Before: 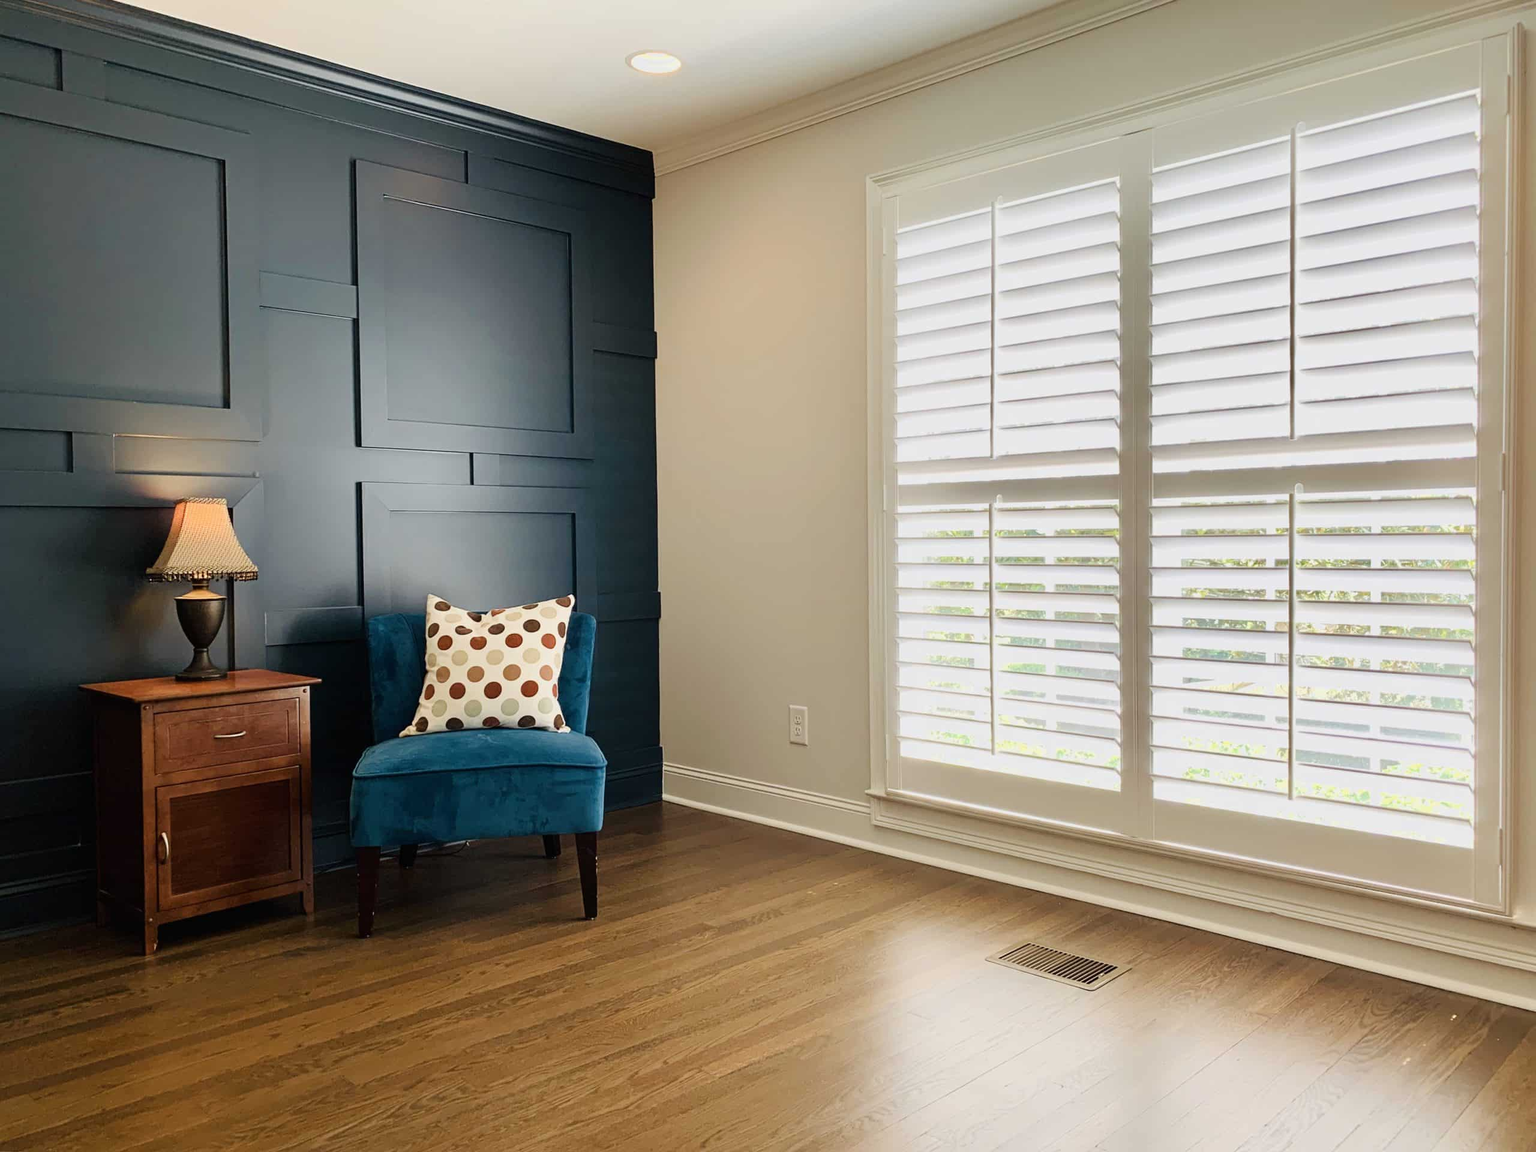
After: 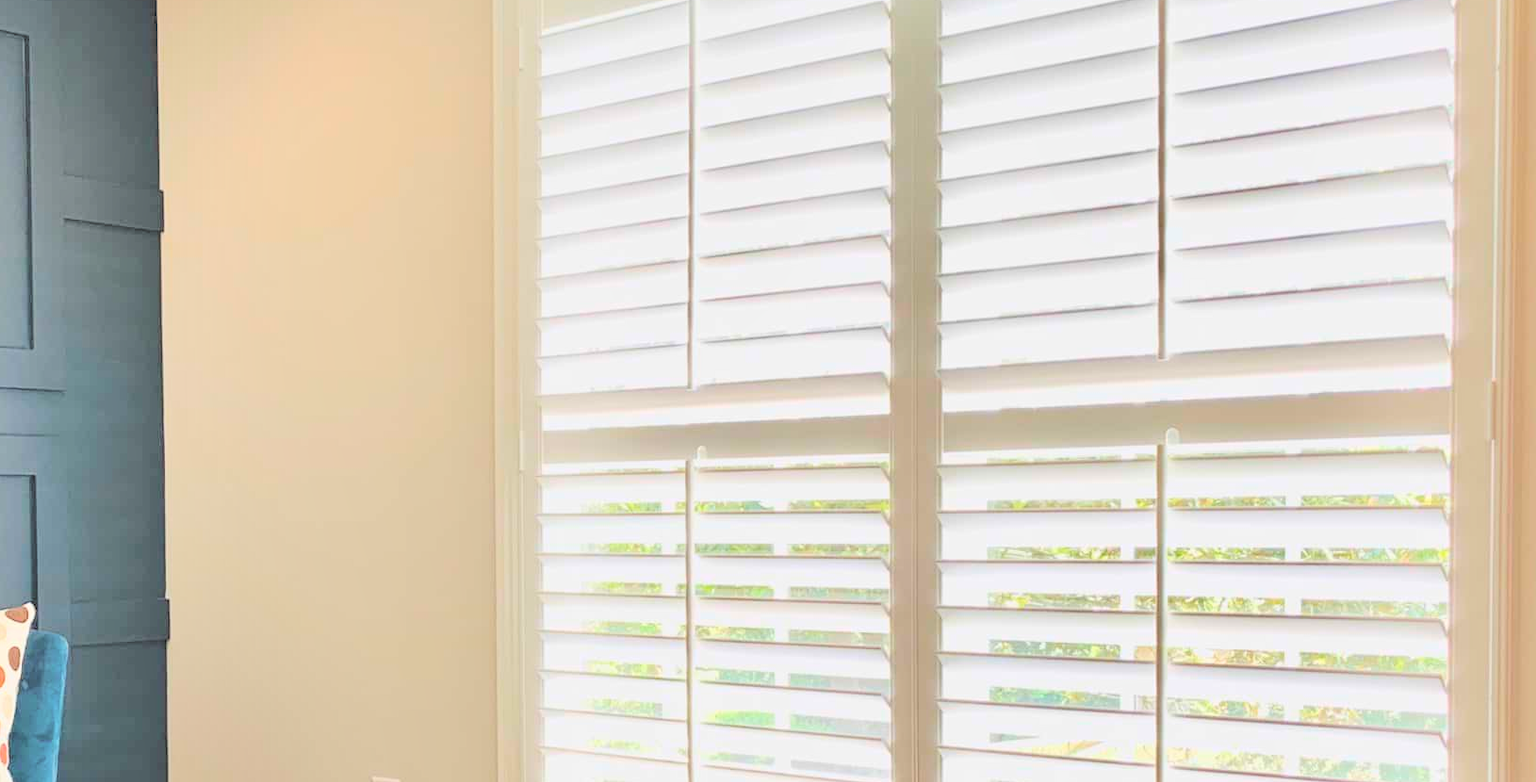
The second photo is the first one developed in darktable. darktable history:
contrast brightness saturation: brightness 1
shadows and highlights: shadows 32.83, highlights -47.7, soften with gaussian
crop: left 36.005%, top 18.293%, right 0.31%, bottom 38.444%
